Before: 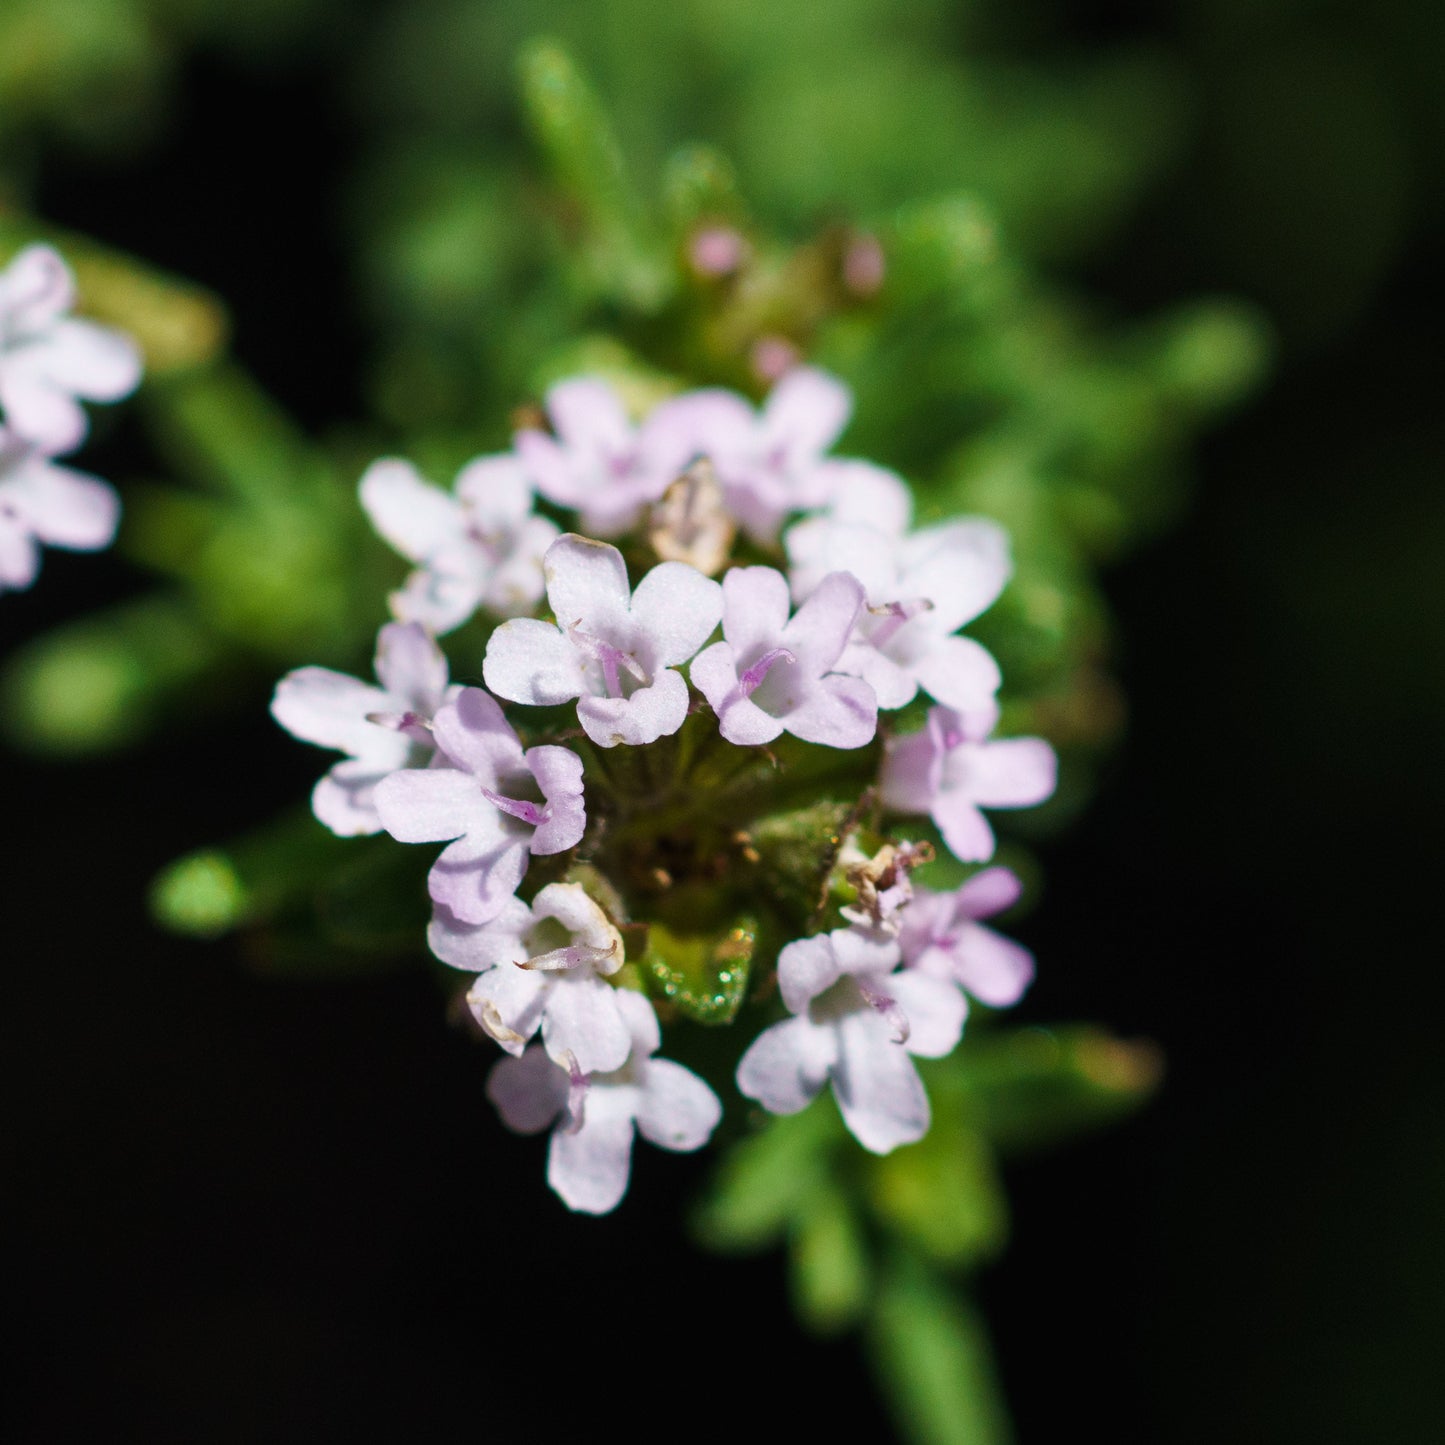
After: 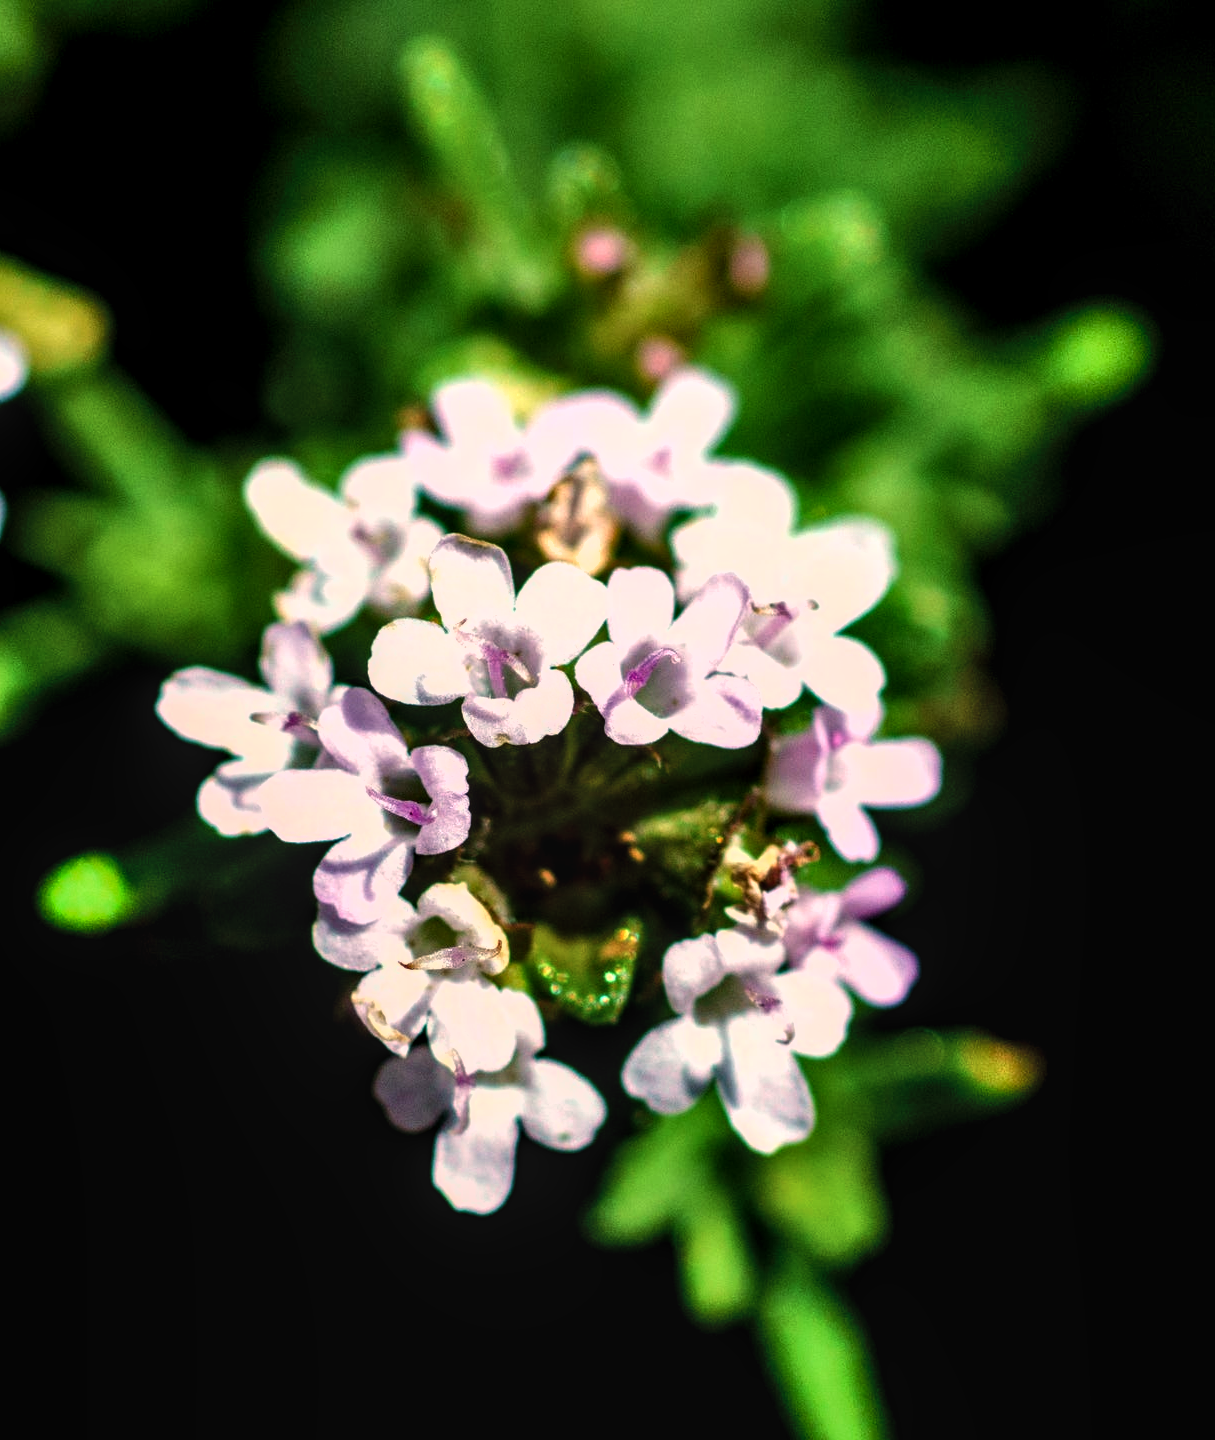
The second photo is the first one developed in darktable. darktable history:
crop: left 8.026%, right 7.374%
local contrast: on, module defaults
color balance: mode lift, gamma, gain (sRGB), lift [1.014, 0.966, 0.918, 0.87], gamma [0.86, 0.734, 0.918, 0.976], gain [1.063, 1.13, 1.063, 0.86]
exposure: black level correction 0.005, exposure 0.286 EV, compensate highlight preservation false
shadows and highlights: low approximation 0.01, soften with gaussian
white balance: red 0.967, blue 1.119, emerald 0.756
